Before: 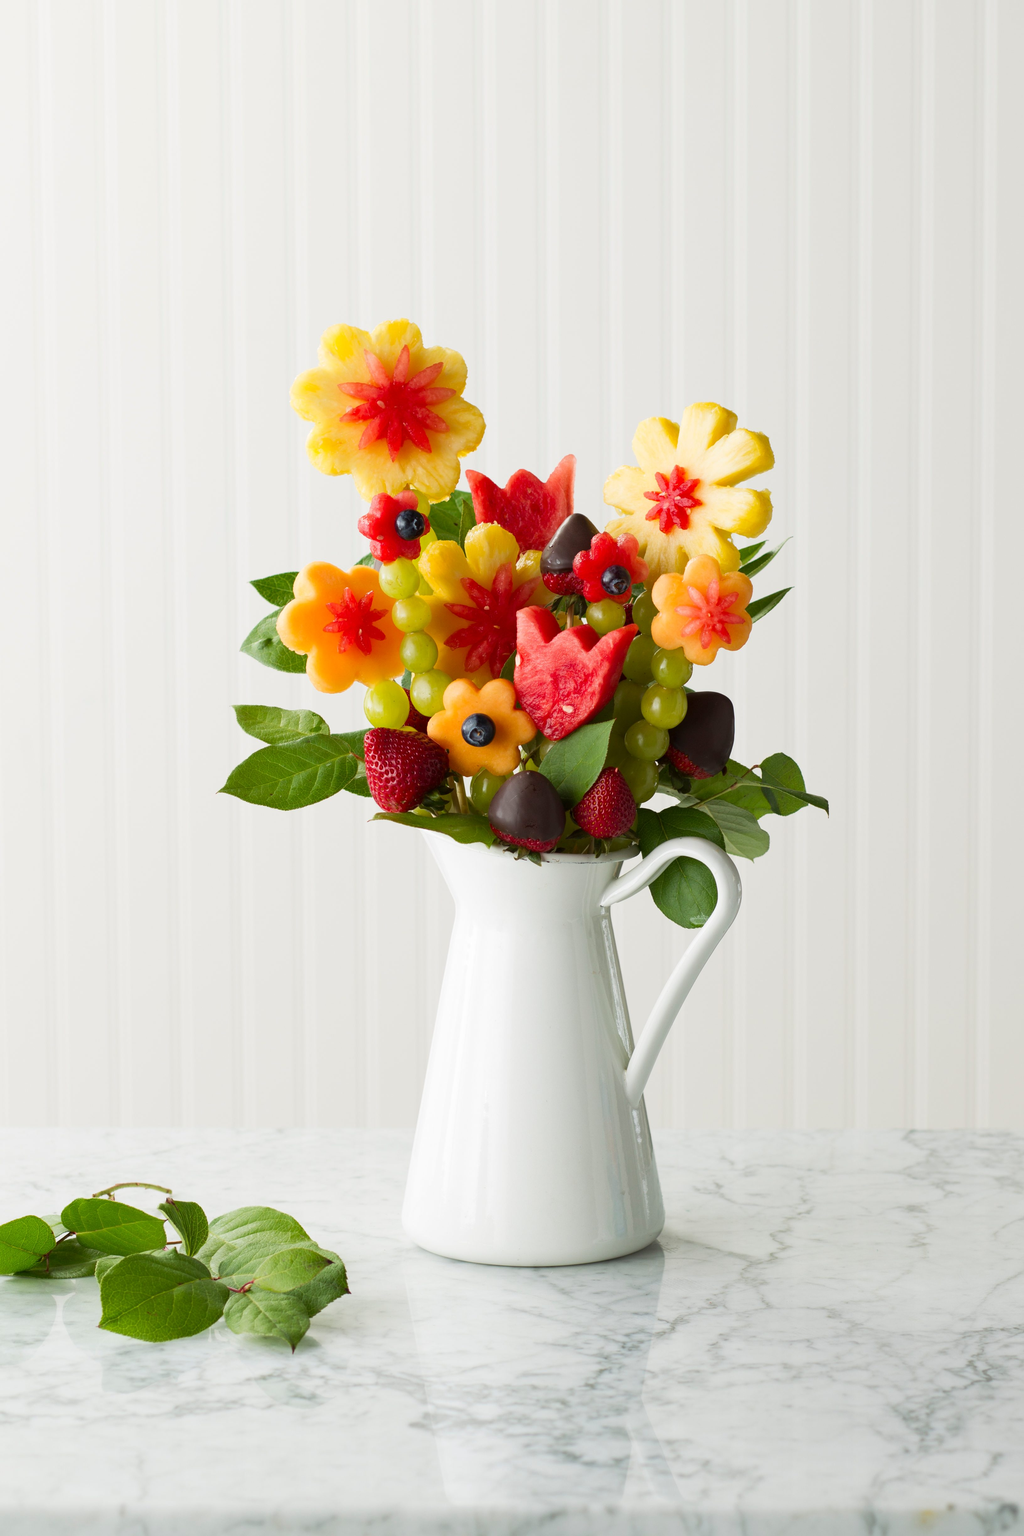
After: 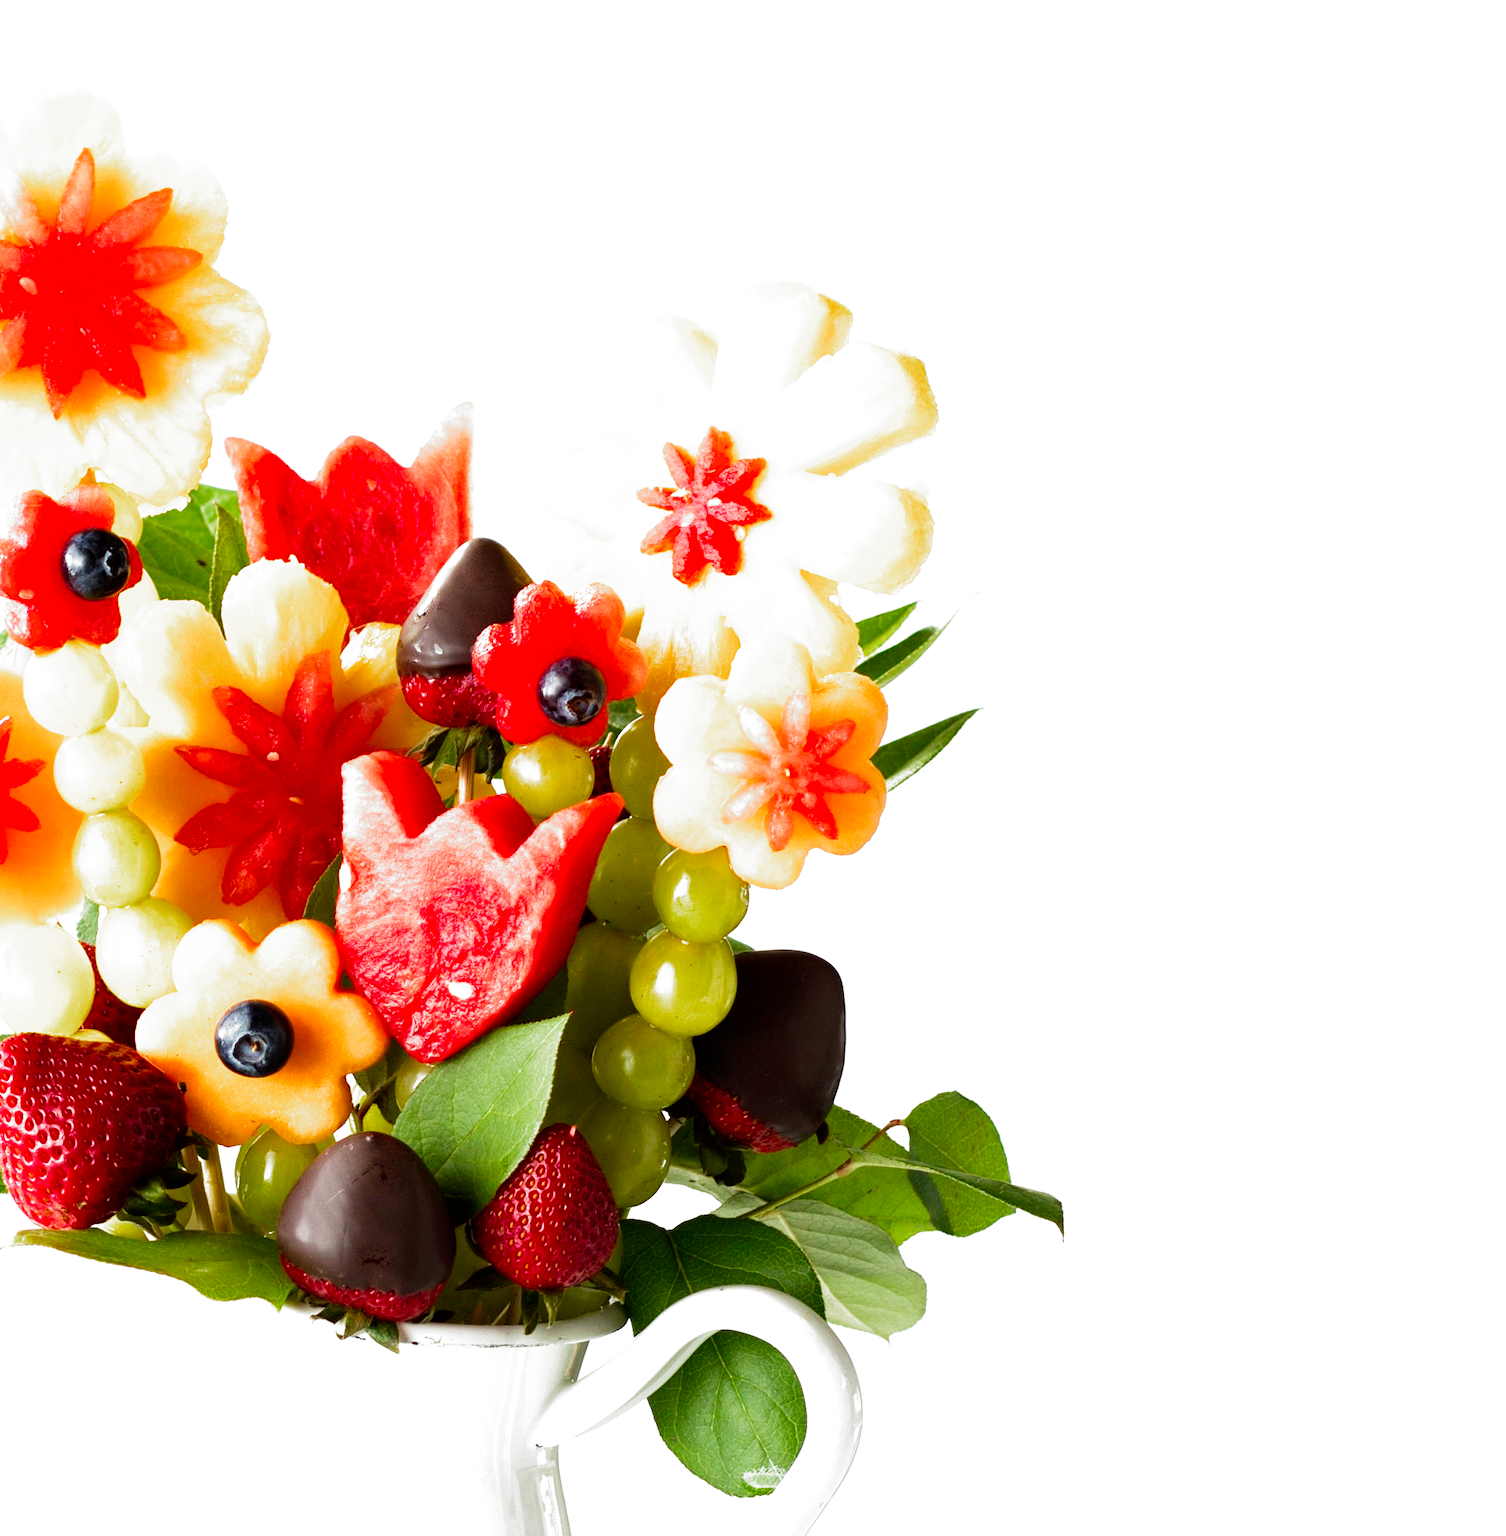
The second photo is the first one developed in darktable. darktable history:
filmic rgb: black relative exposure -8.2 EV, white relative exposure 2.2 EV, threshold 3 EV, hardness 7.11, latitude 75%, contrast 1.325, highlights saturation mix -2%, shadows ↔ highlights balance 30%, preserve chrominance no, color science v5 (2021), contrast in shadows safe, contrast in highlights safe, enable highlight reconstruction true
crop: left 36.005%, top 18.293%, right 0.31%, bottom 38.444%
exposure: black level correction 0, exposure 0.9 EV, compensate exposure bias true, compensate highlight preservation false
